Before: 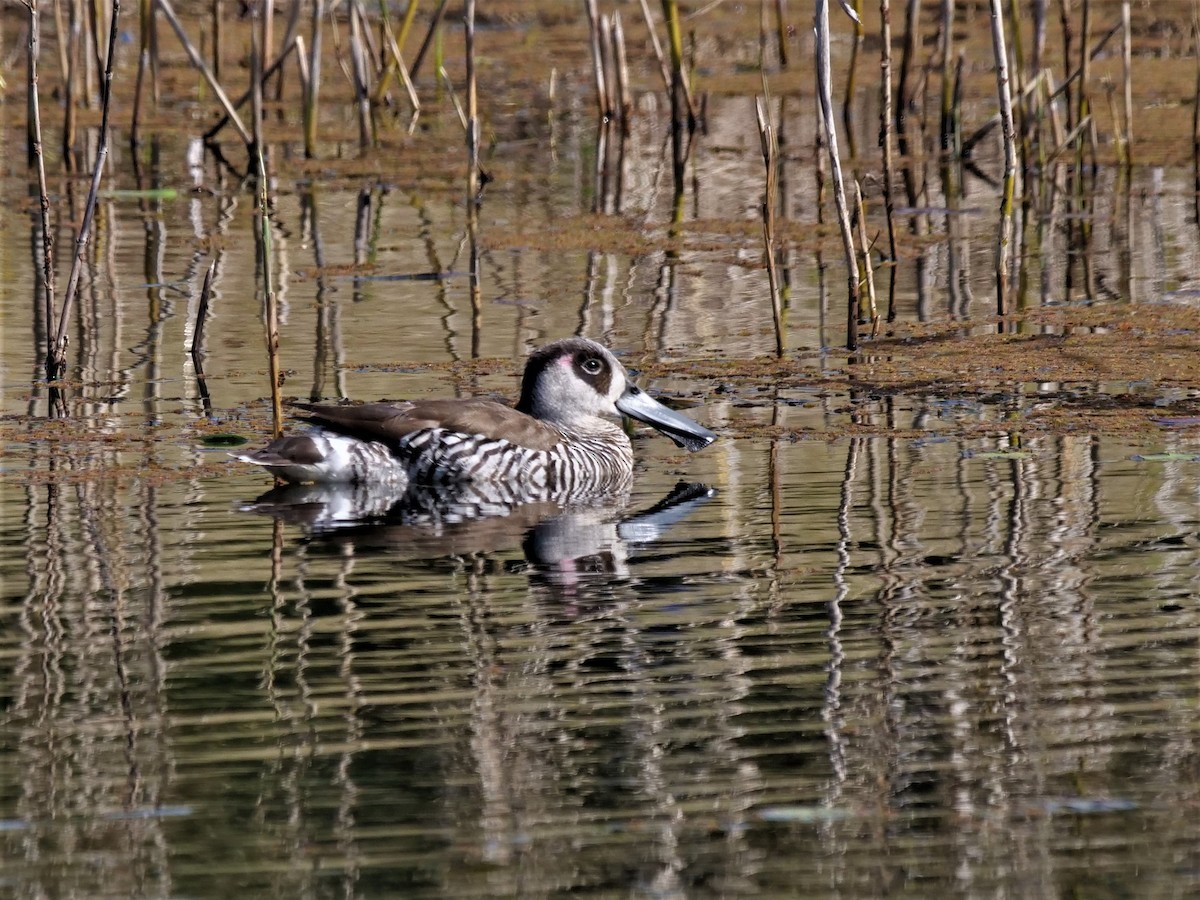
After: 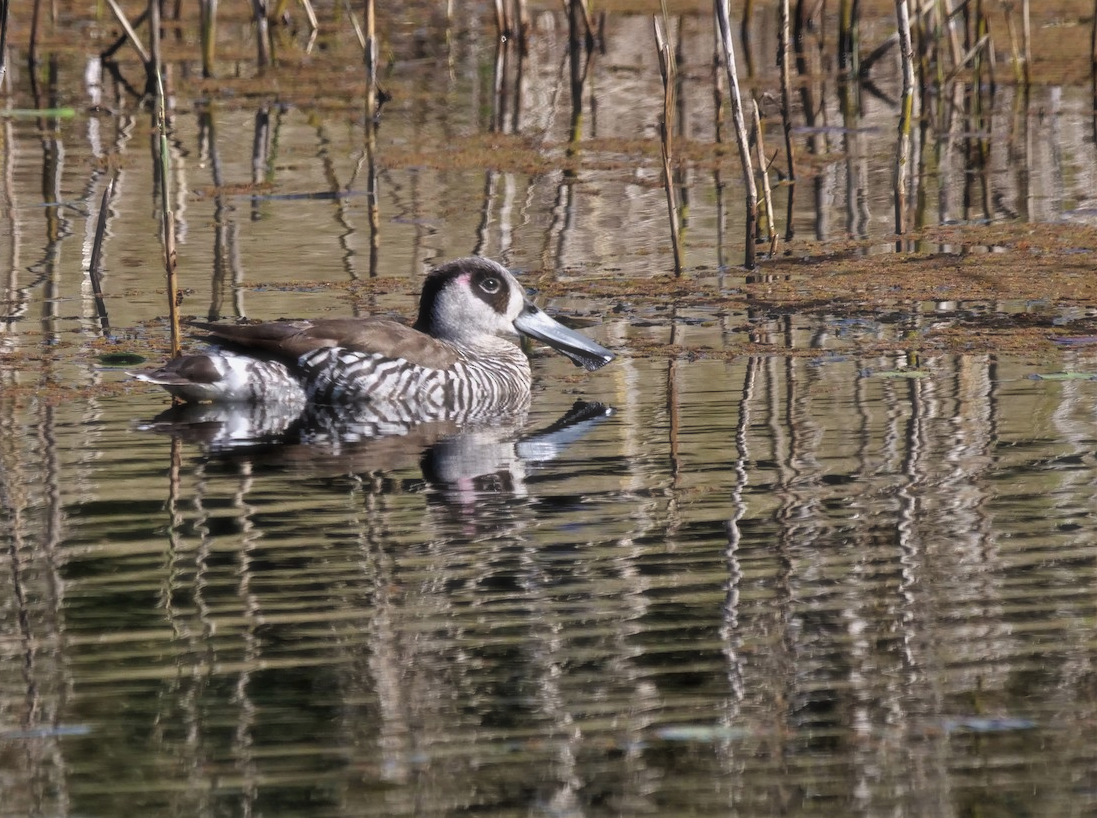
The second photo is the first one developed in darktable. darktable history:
haze removal: strength -0.111, compatibility mode true, adaptive false
crop and rotate: left 8.505%, top 9.027%
